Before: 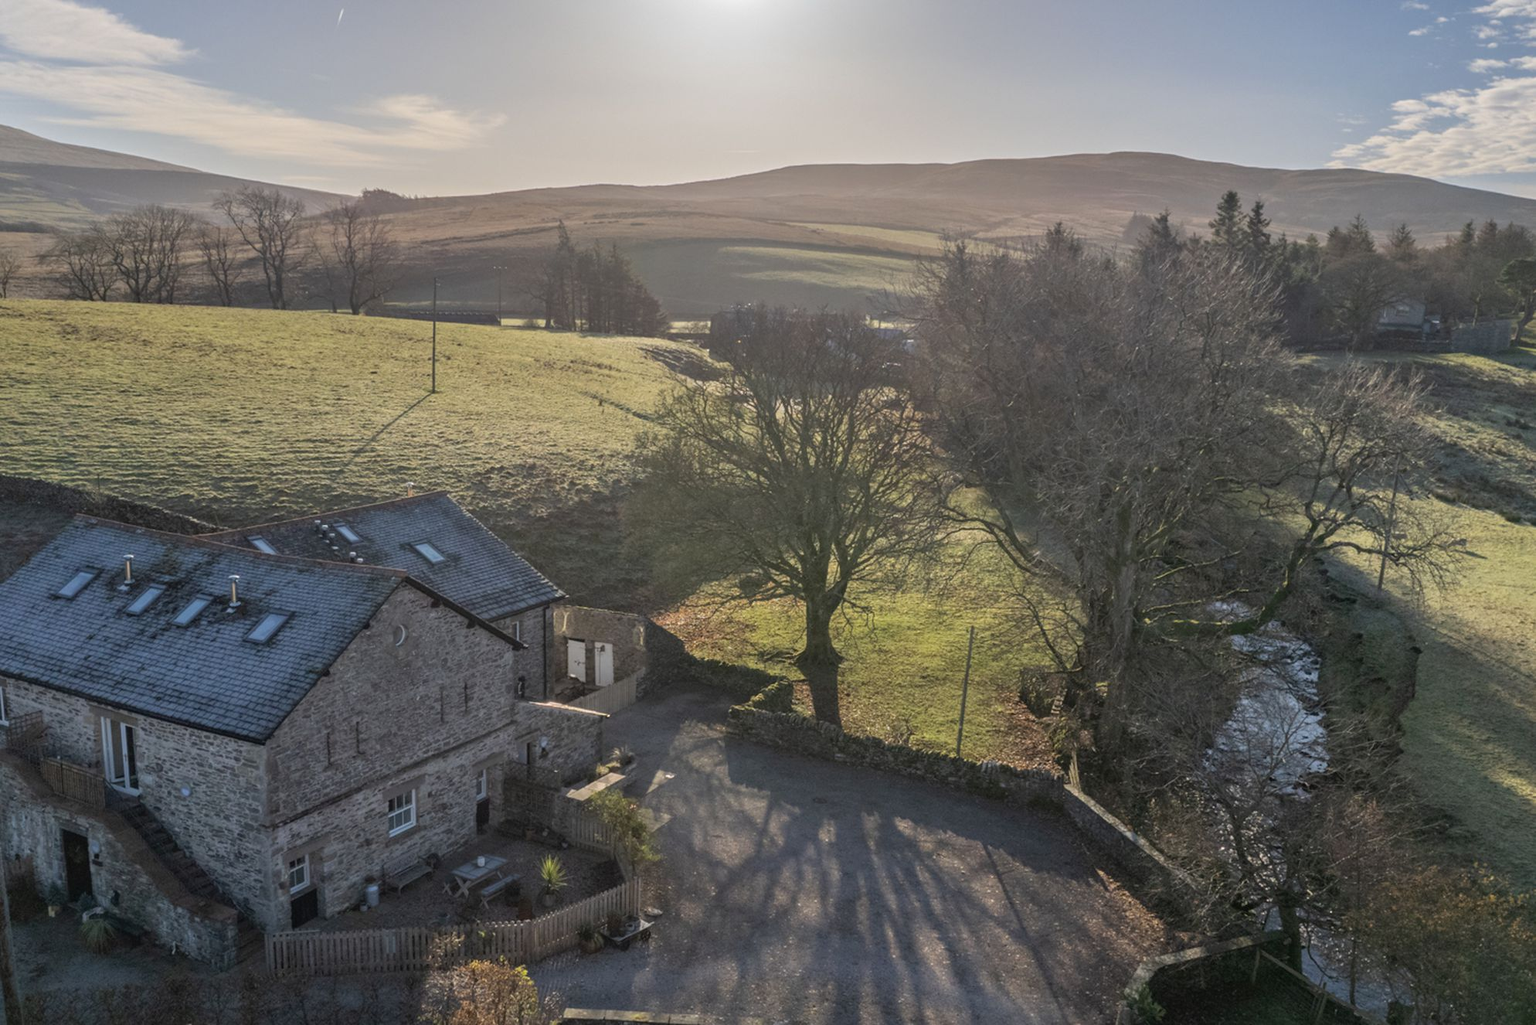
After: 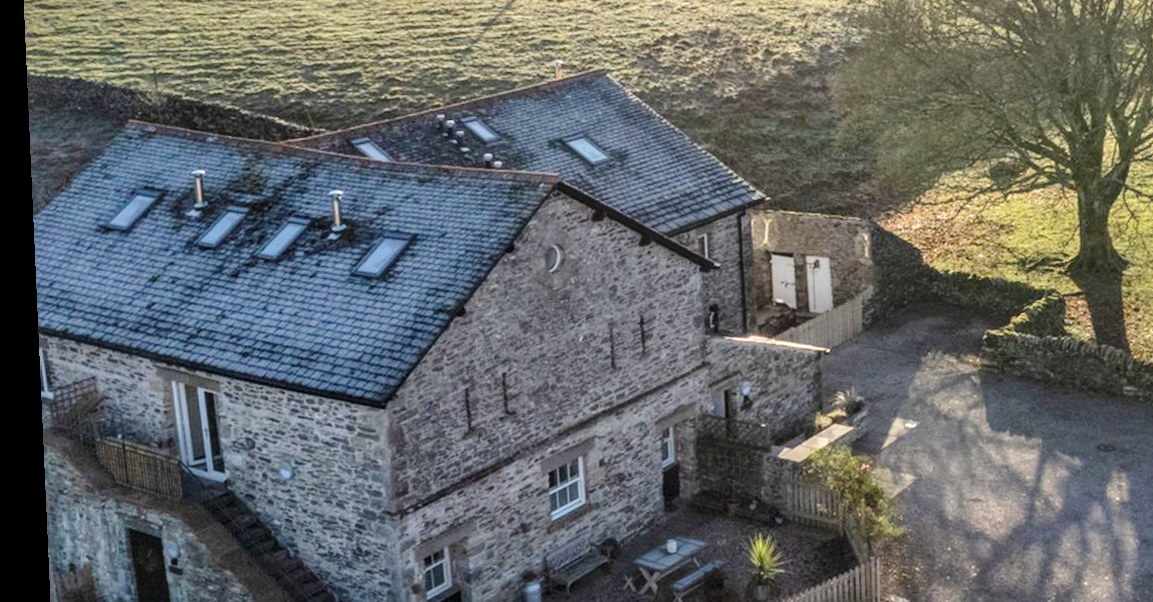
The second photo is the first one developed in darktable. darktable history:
shadows and highlights: on, module defaults
rotate and perspective: rotation -2.56°, automatic cropping off
base curve: curves: ch0 [(0, 0) (0.028, 0.03) (0.121, 0.232) (0.46, 0.748) (0.859, 0.968) (1, 1)], preserve colors none
local contrast: detail 130%
crop: top 44.483%, right 43.593%, bottom 12.892%
